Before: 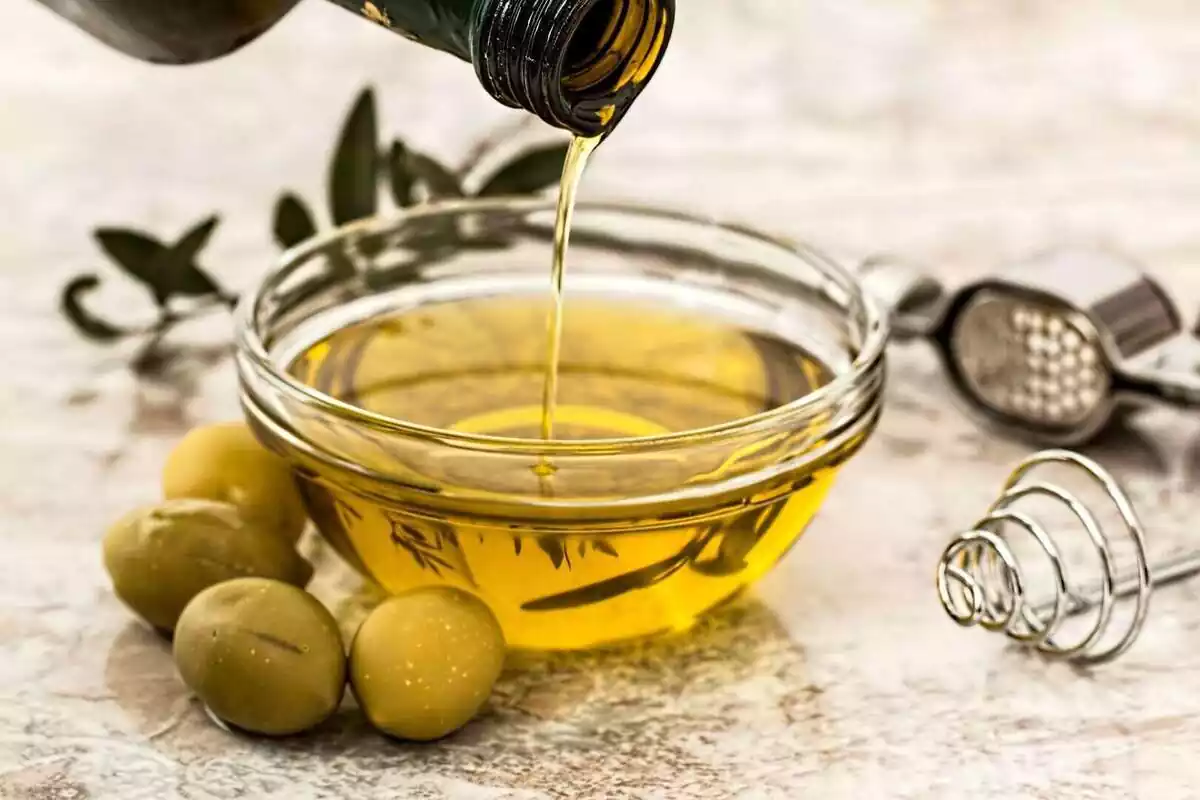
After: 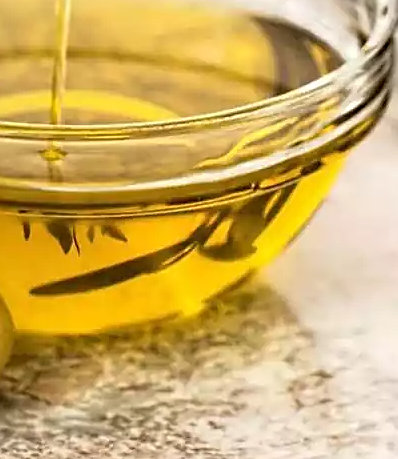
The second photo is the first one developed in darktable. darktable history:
crop: left 40.972%, top 39.426%, right 25.845%, bottom 3.077%
sharpen: on, module defaults
